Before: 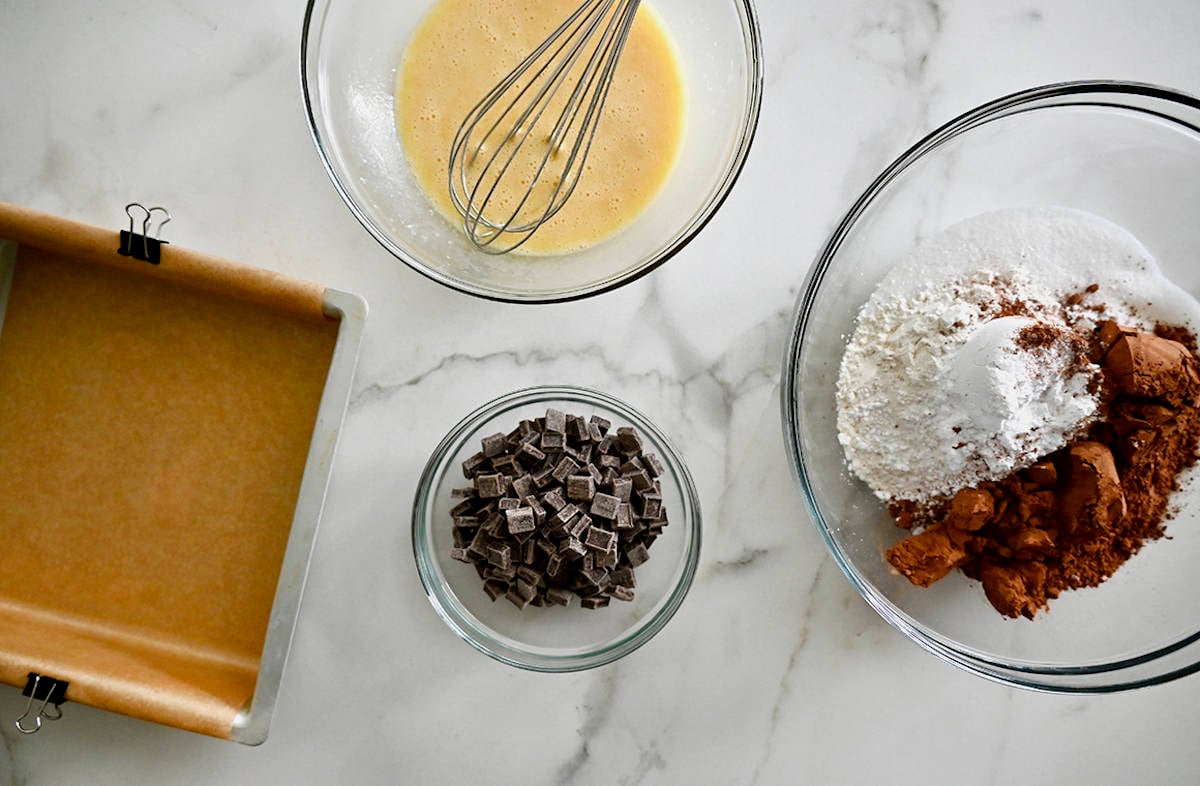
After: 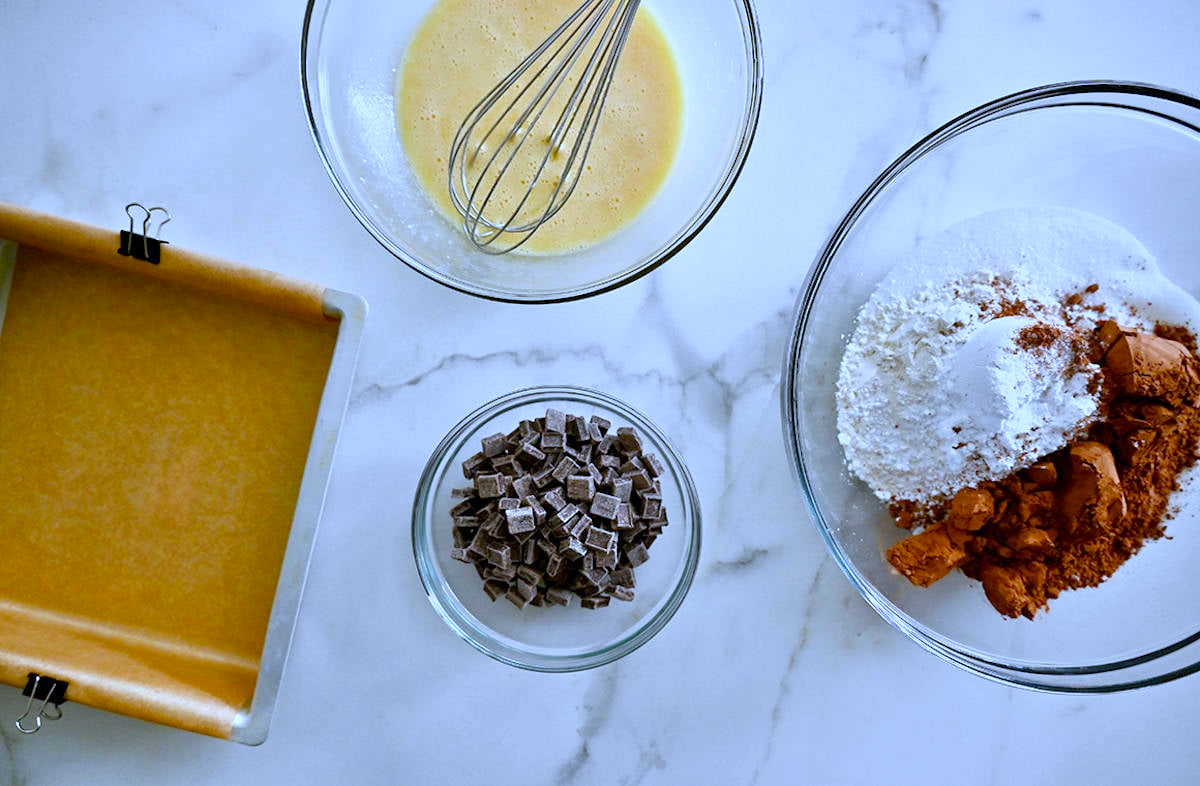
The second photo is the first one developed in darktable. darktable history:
color balance: output saturation 110%
white balance: red 0.871, blue 1.249
tone equalizer: -8 EV 1 EV, -7 EV 1 EV, -6 EV 1 EV, -5 EV 1 EV, -4 EV 1 EV, -3 EV 0.75 EV, -2 EV 0.5 EV, -1 EV 0.25 EV
